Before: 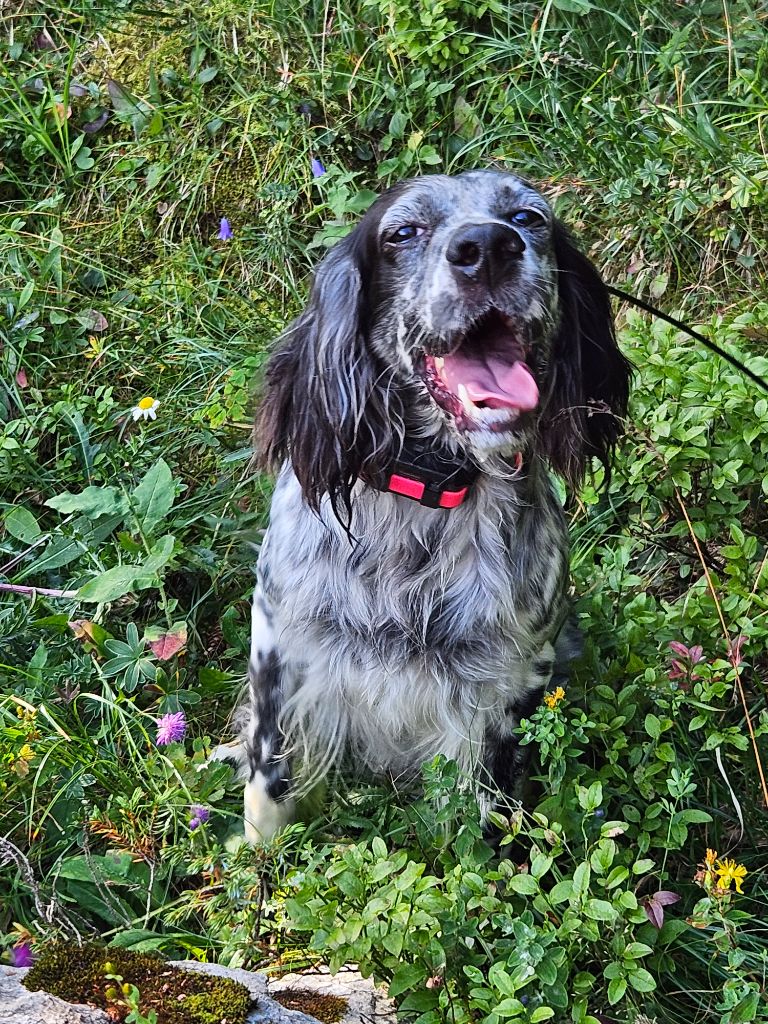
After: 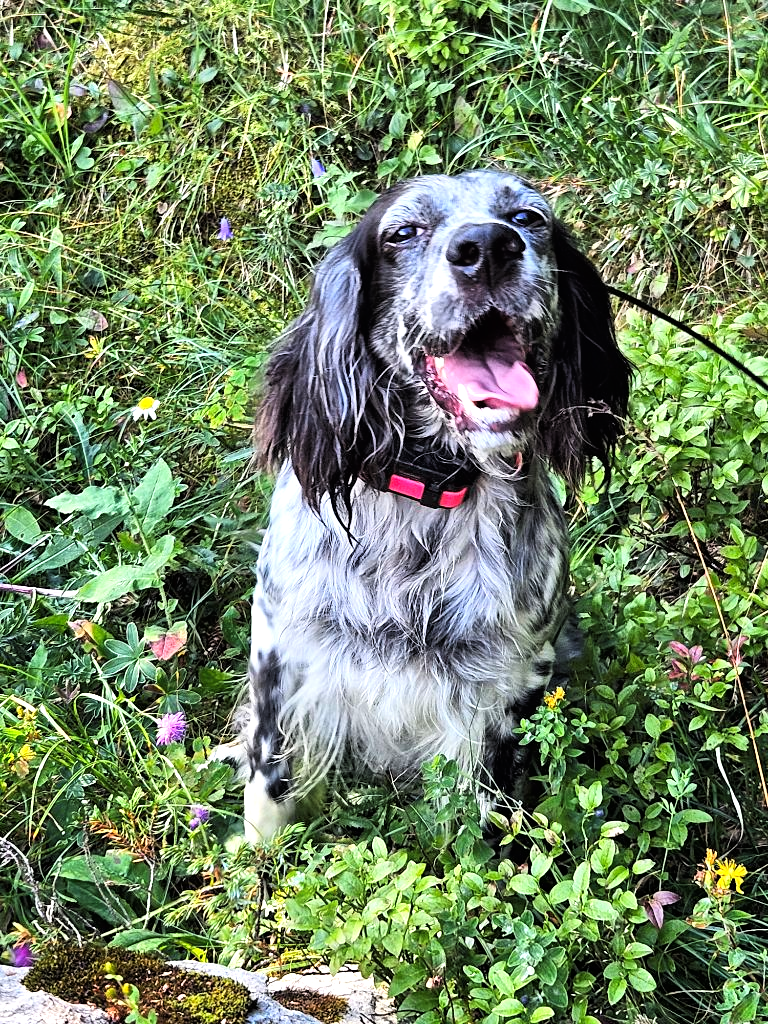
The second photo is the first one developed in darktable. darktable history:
shadows and highlights: highlights 70.7, soften with gaussian
exposure: exposure 0.657 EV, compensate highlight preservation false
tone curve: curves: ch0 [(0, 0) (0.118, 0.034) (0.182, 0.124) (0.265, 0.214) (0.504, 0.508) (0.783, 0.825) (1, 1)], color space Lab, linked channels, preserve colors none
